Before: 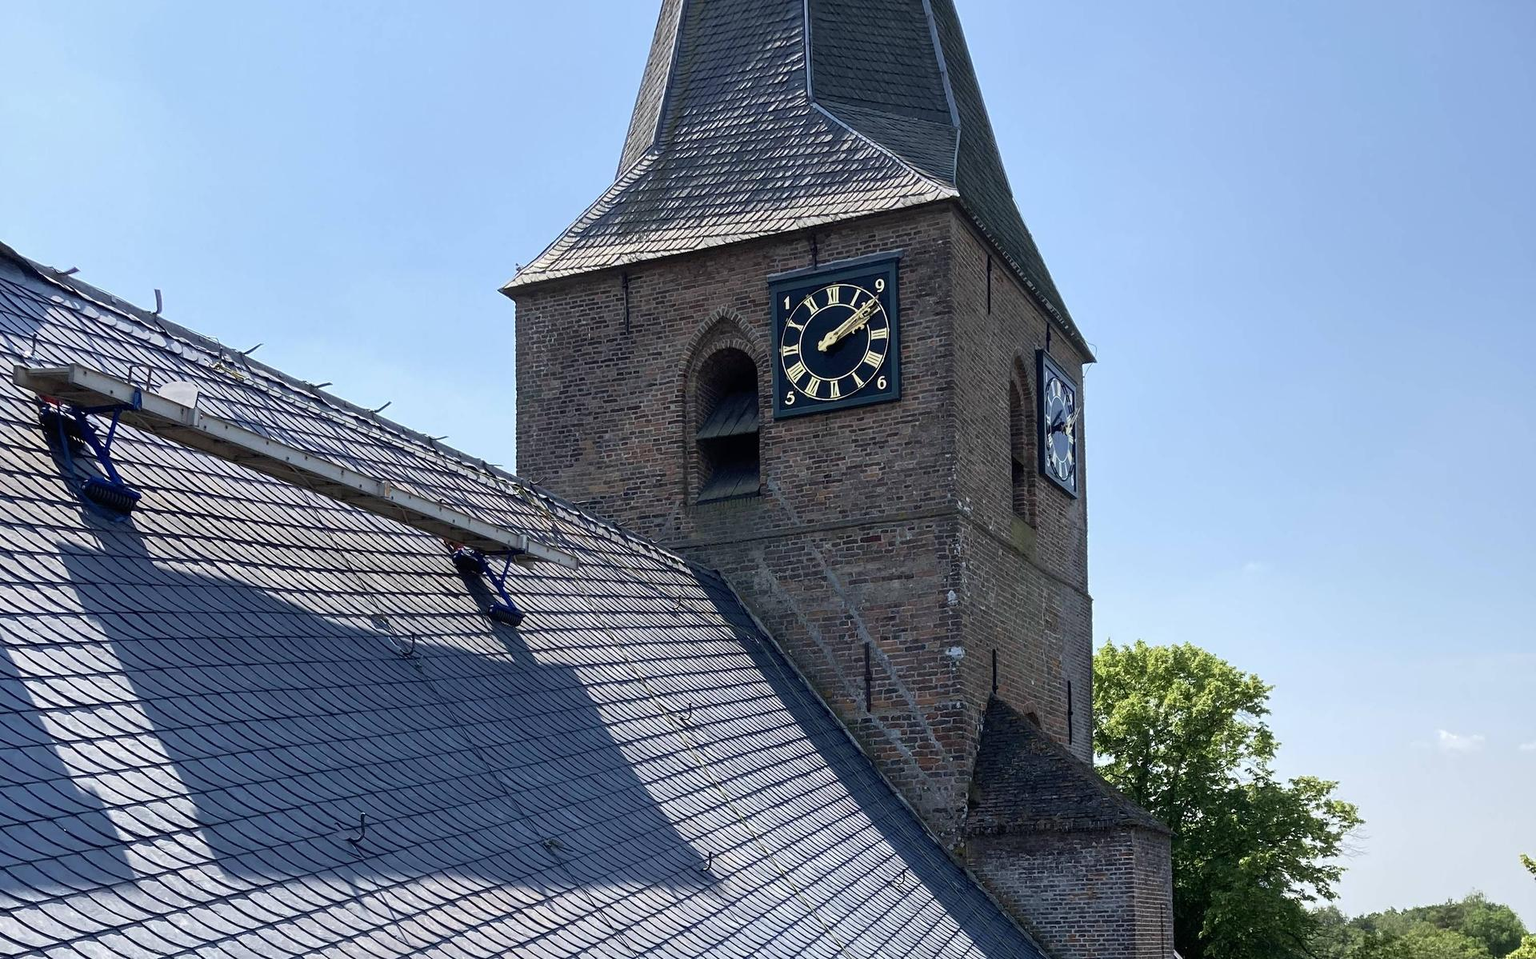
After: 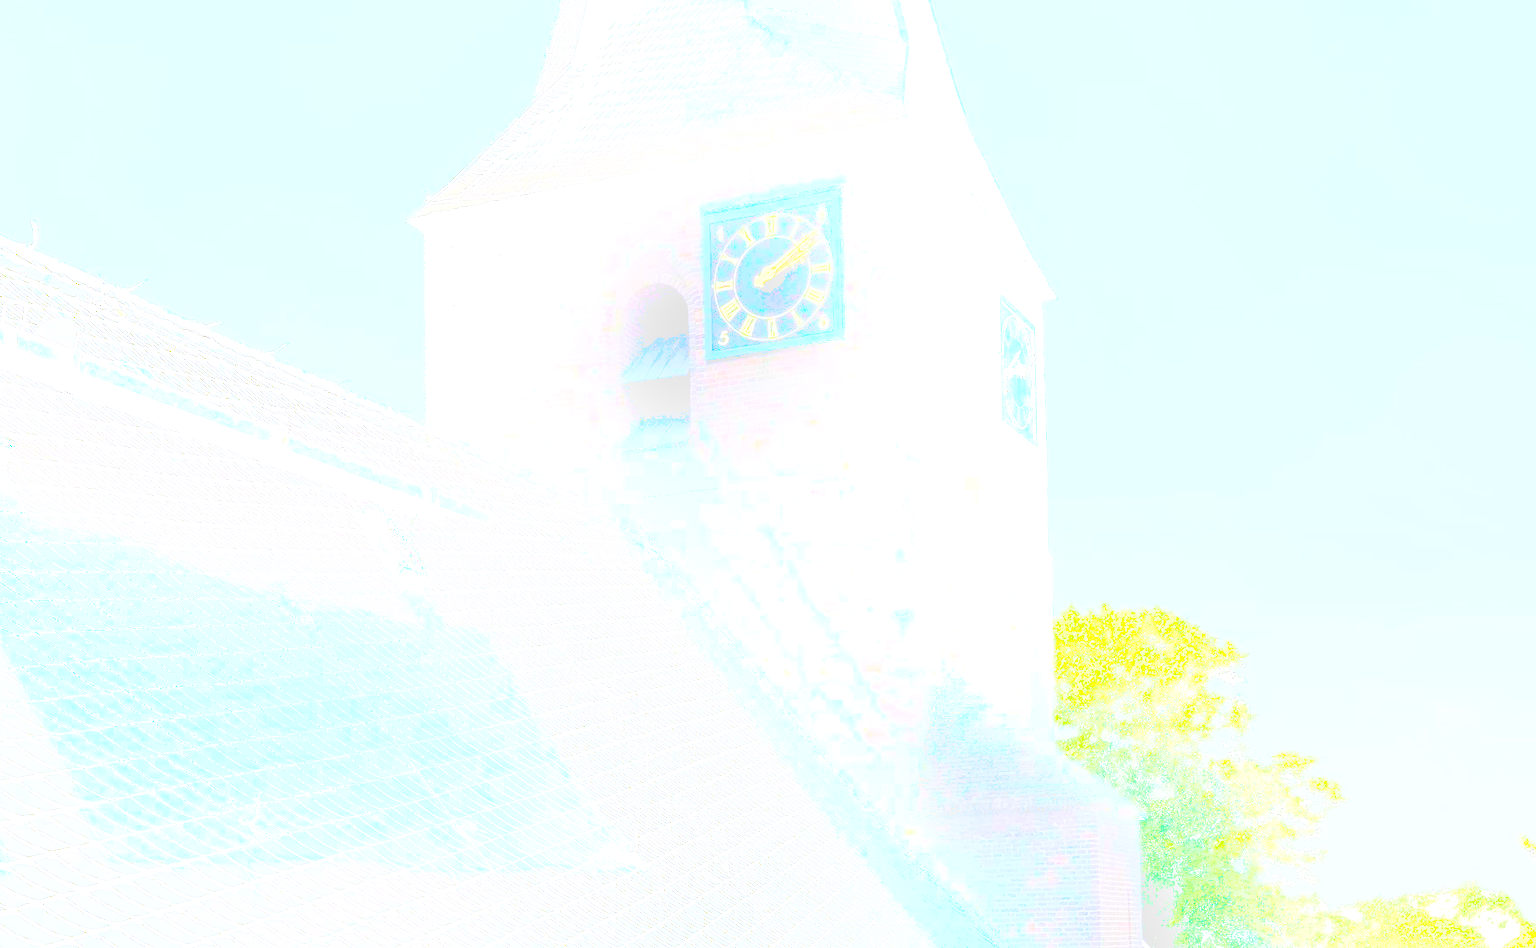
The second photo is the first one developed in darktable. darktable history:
exposure: black level correction 0.005, exposure 2.084 EV, compensate highlight preservation false
contrast brightness saturation: brightness 0.09, saturation 0.19
crop and rotate: left 8.262%, top 9.226%
color balance: output saturation 120%
bloom: size 25%, threshold 5%, strength 90%
shadows and highlights: on, module defaults
